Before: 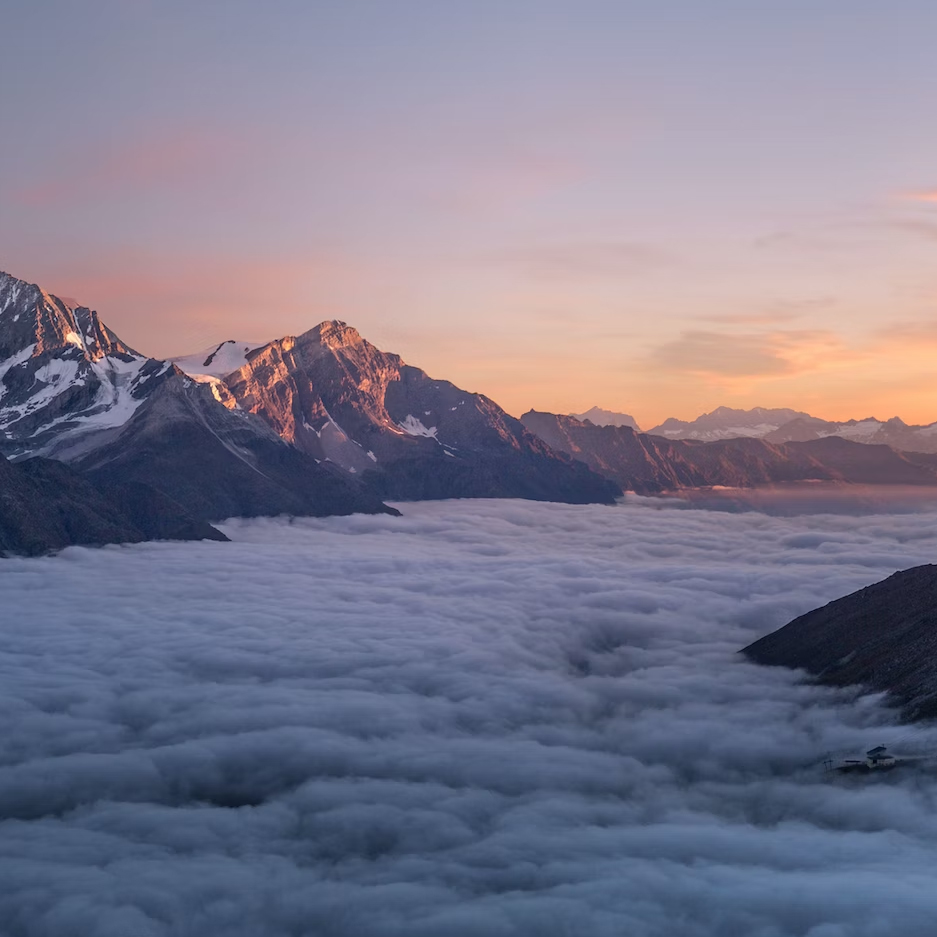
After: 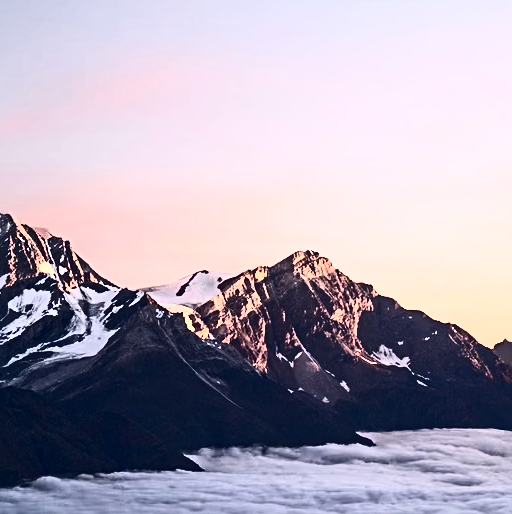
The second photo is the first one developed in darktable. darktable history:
crop and rotate: left 3.047%, top 7.509%, right 42.236%, bottom 37.598%
contrast brightness saturation: contrast 0.93, brightness 0.2
sharpen: radius 3.119
